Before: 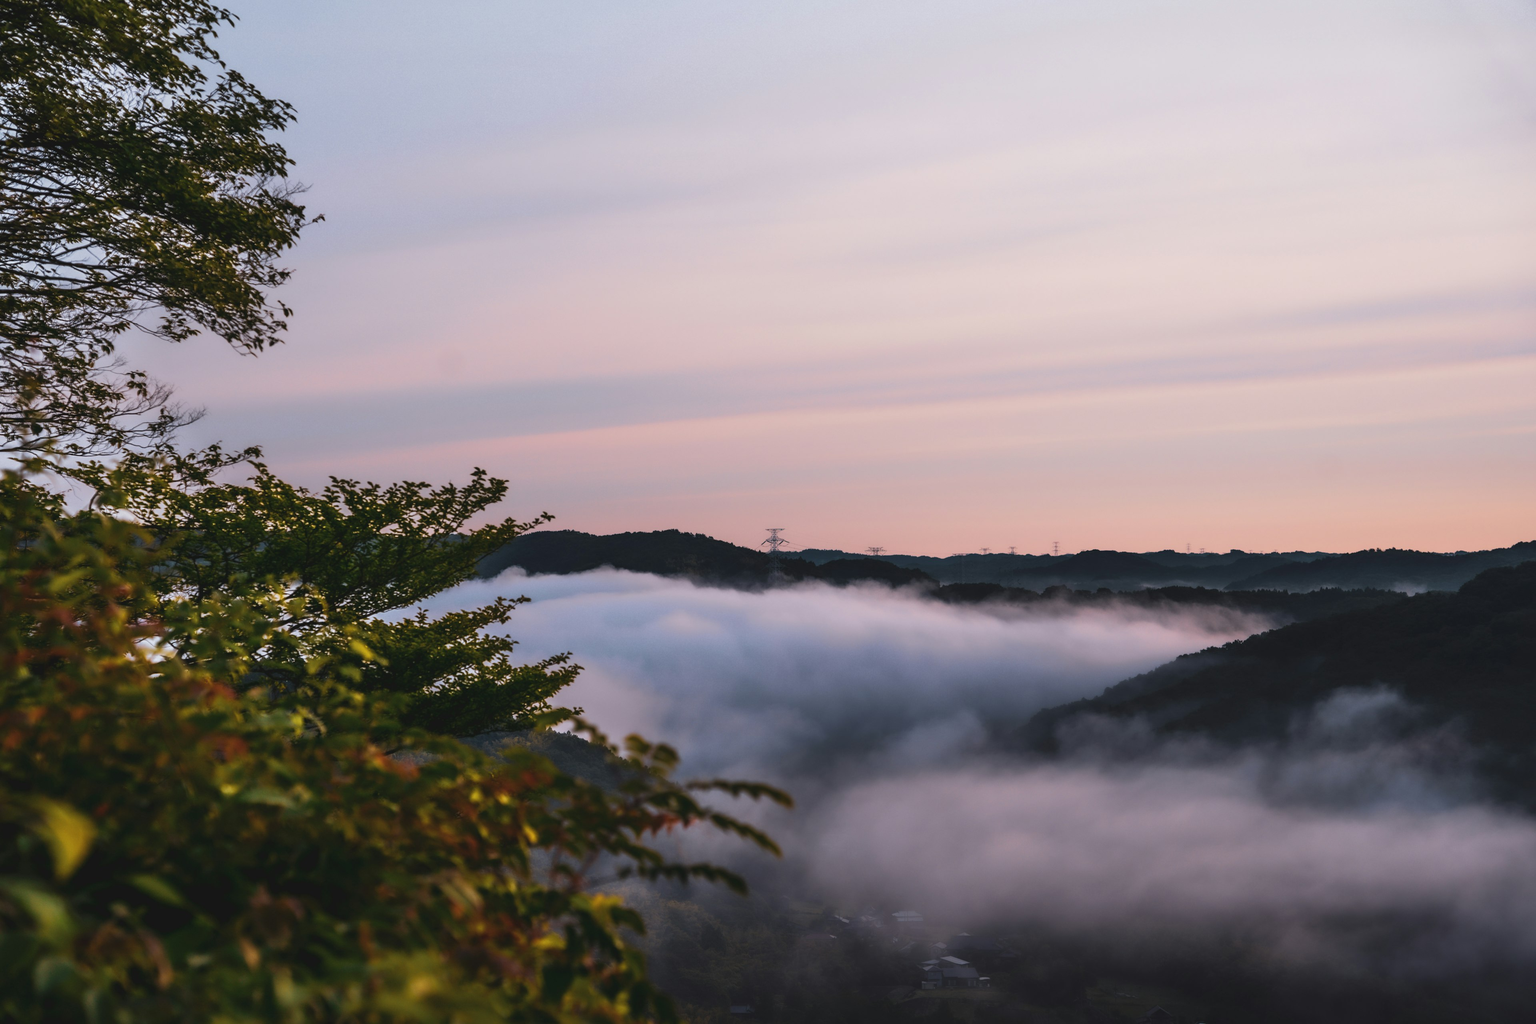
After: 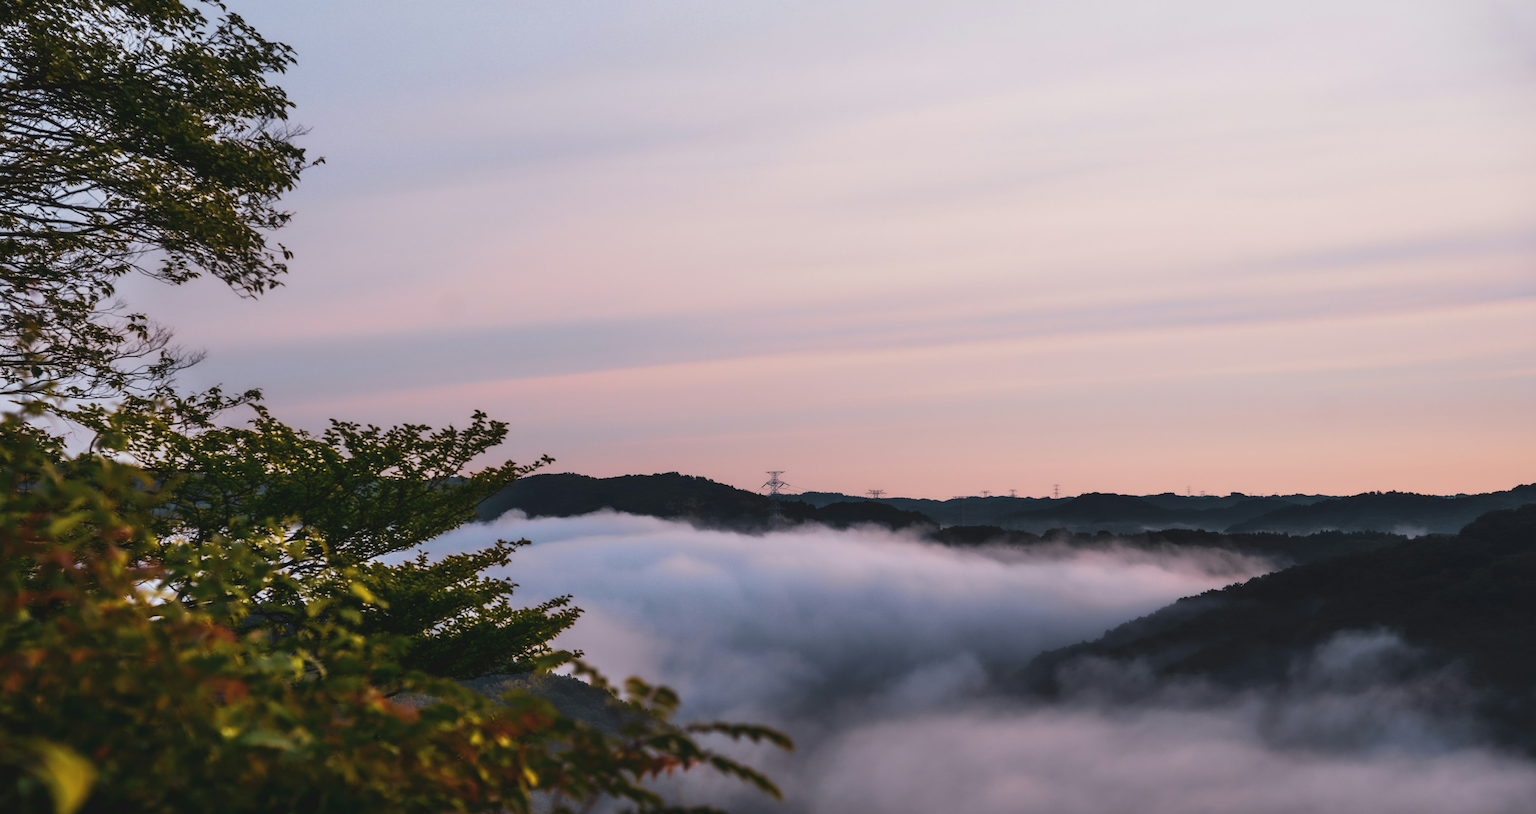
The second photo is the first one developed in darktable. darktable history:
crop and rotate: top 5.657%, bottom 14.842%
